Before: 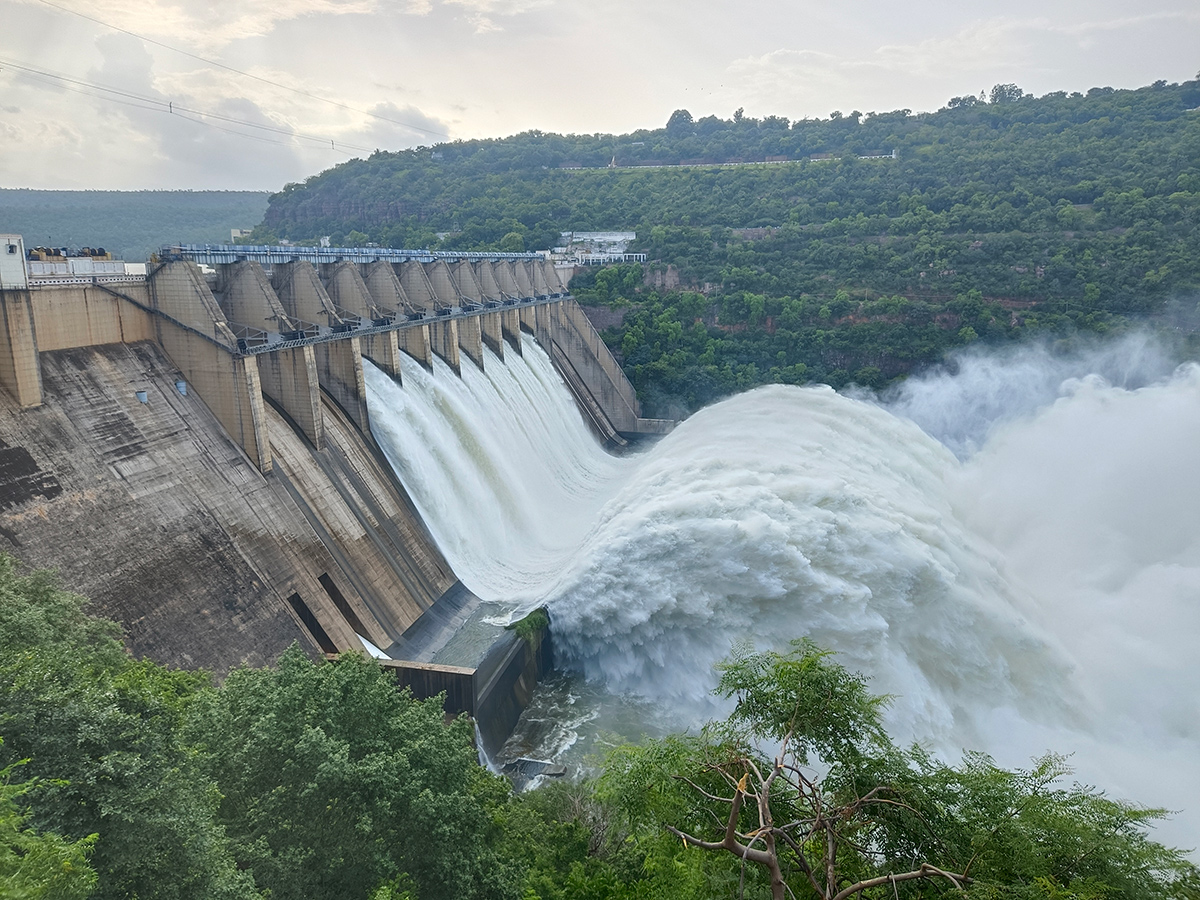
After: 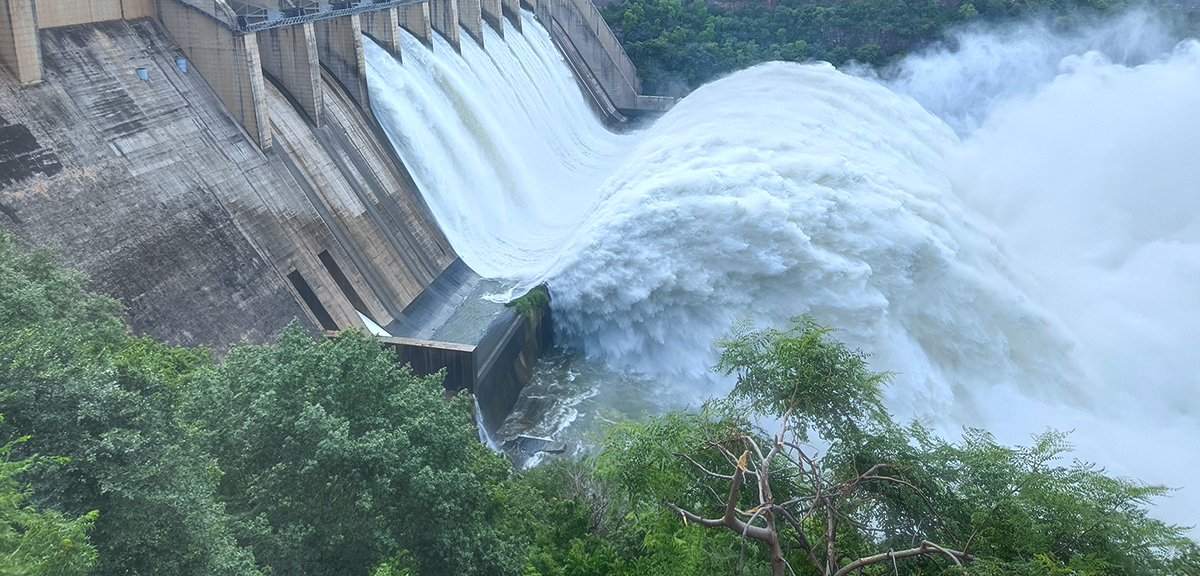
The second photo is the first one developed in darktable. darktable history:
color calibration: gray › normalize channels true, x 0.367, y 0.379, temperature 4390.2 K, gamut compression 0.03
crop and rotate: top 35.92%
exposure: exposure 0.29 EV, compensate highlight preservation false
haze removal: strength -0.095, compatibility mode true, adaptive false
